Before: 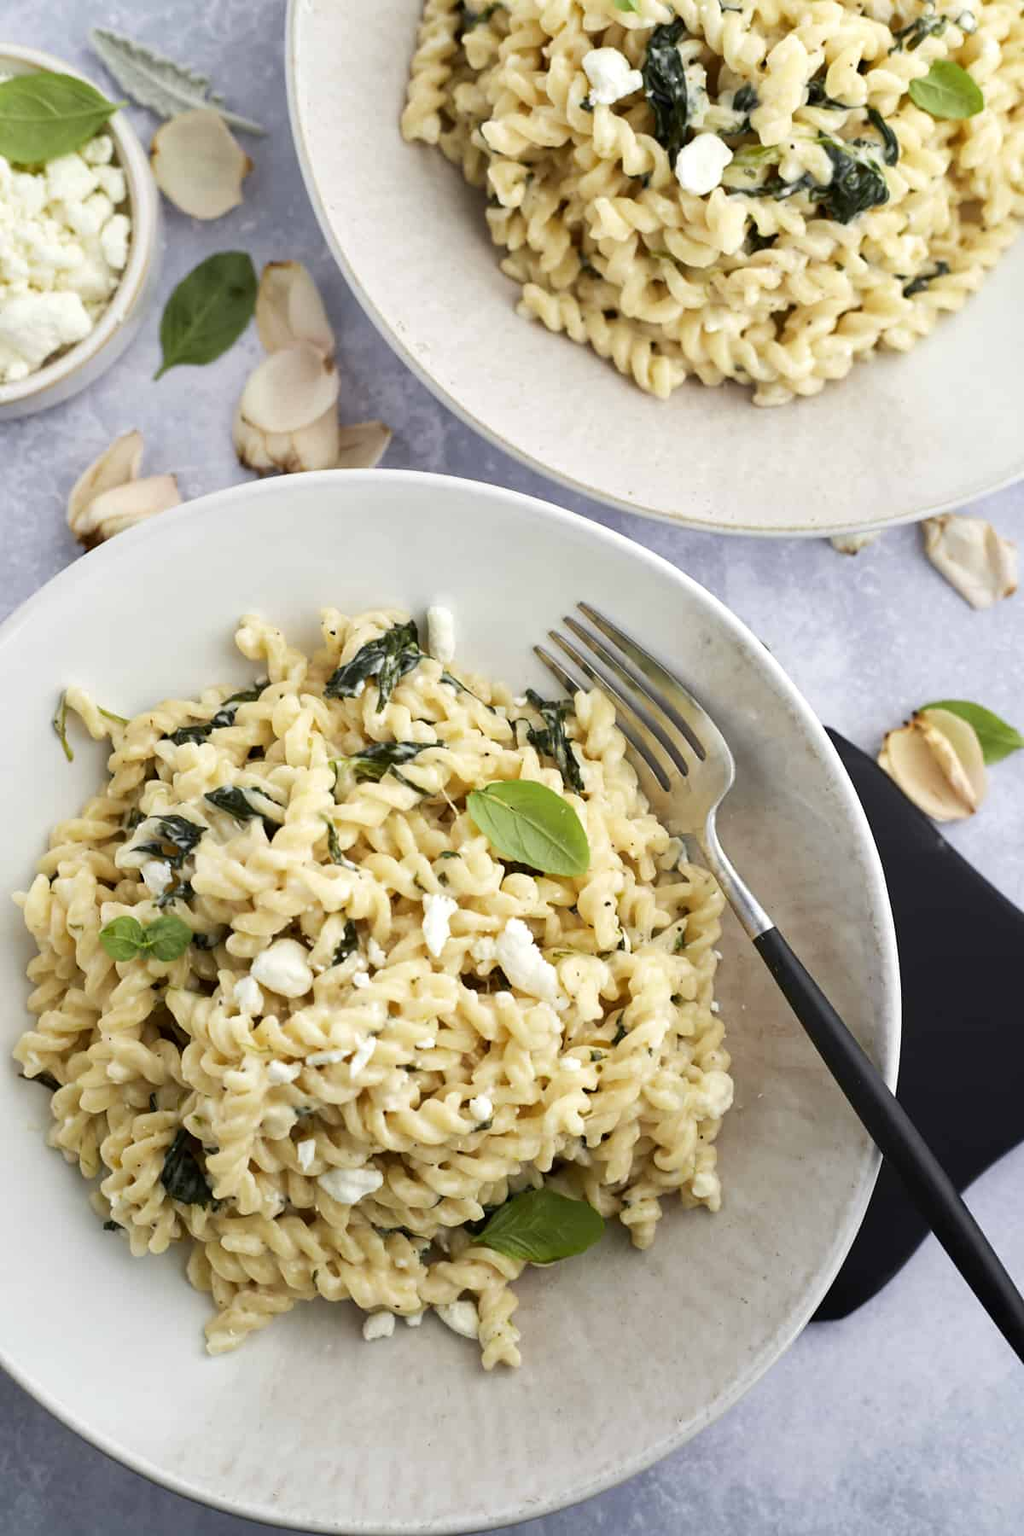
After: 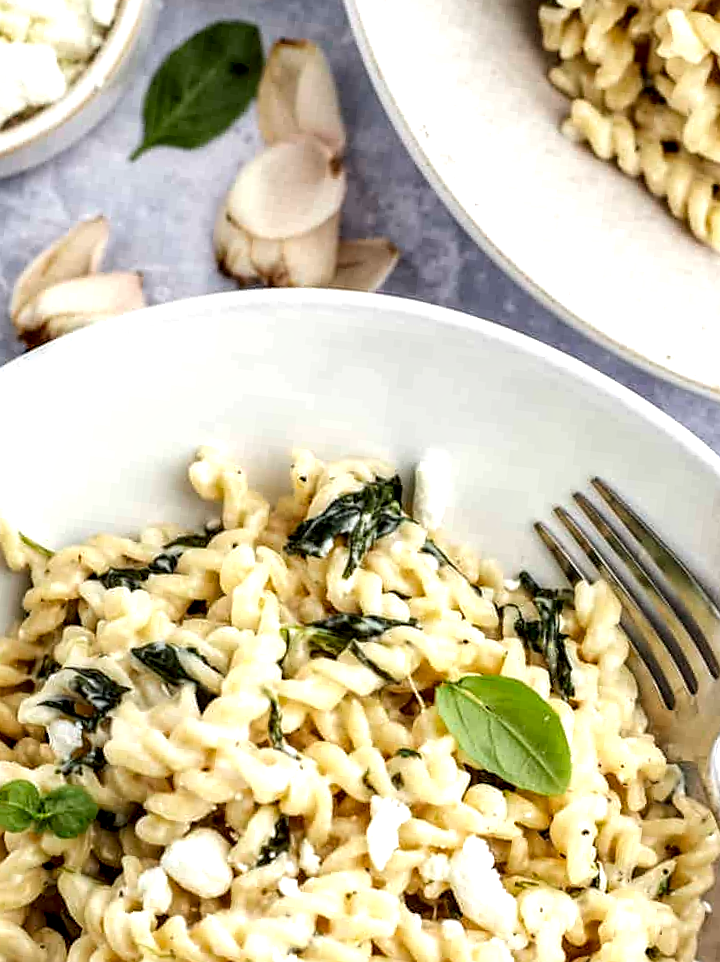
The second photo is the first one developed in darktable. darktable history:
sharpen: radius 1.015
crop and rotate: angle -6.77°, left 2.016%, top 7.075%, right 27.756%, bottom 30.38%
local contrast: highlights 22%, shadows 71%, detail 170%
exposure: exposure 0.294 EV, compensate highlight preservation false
